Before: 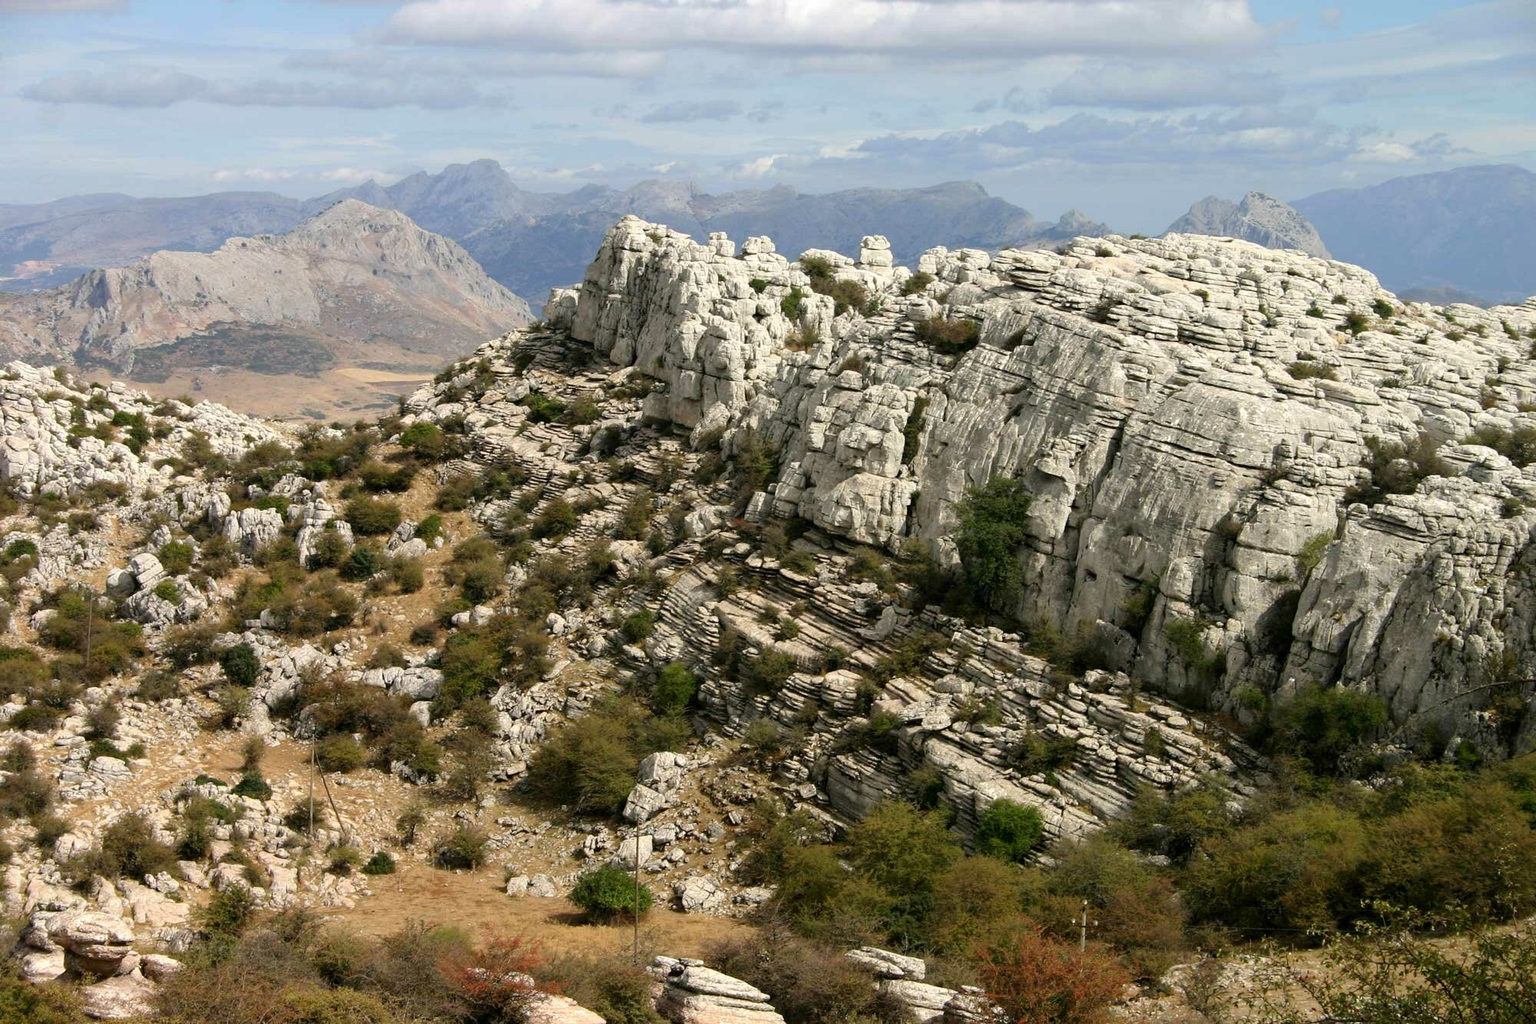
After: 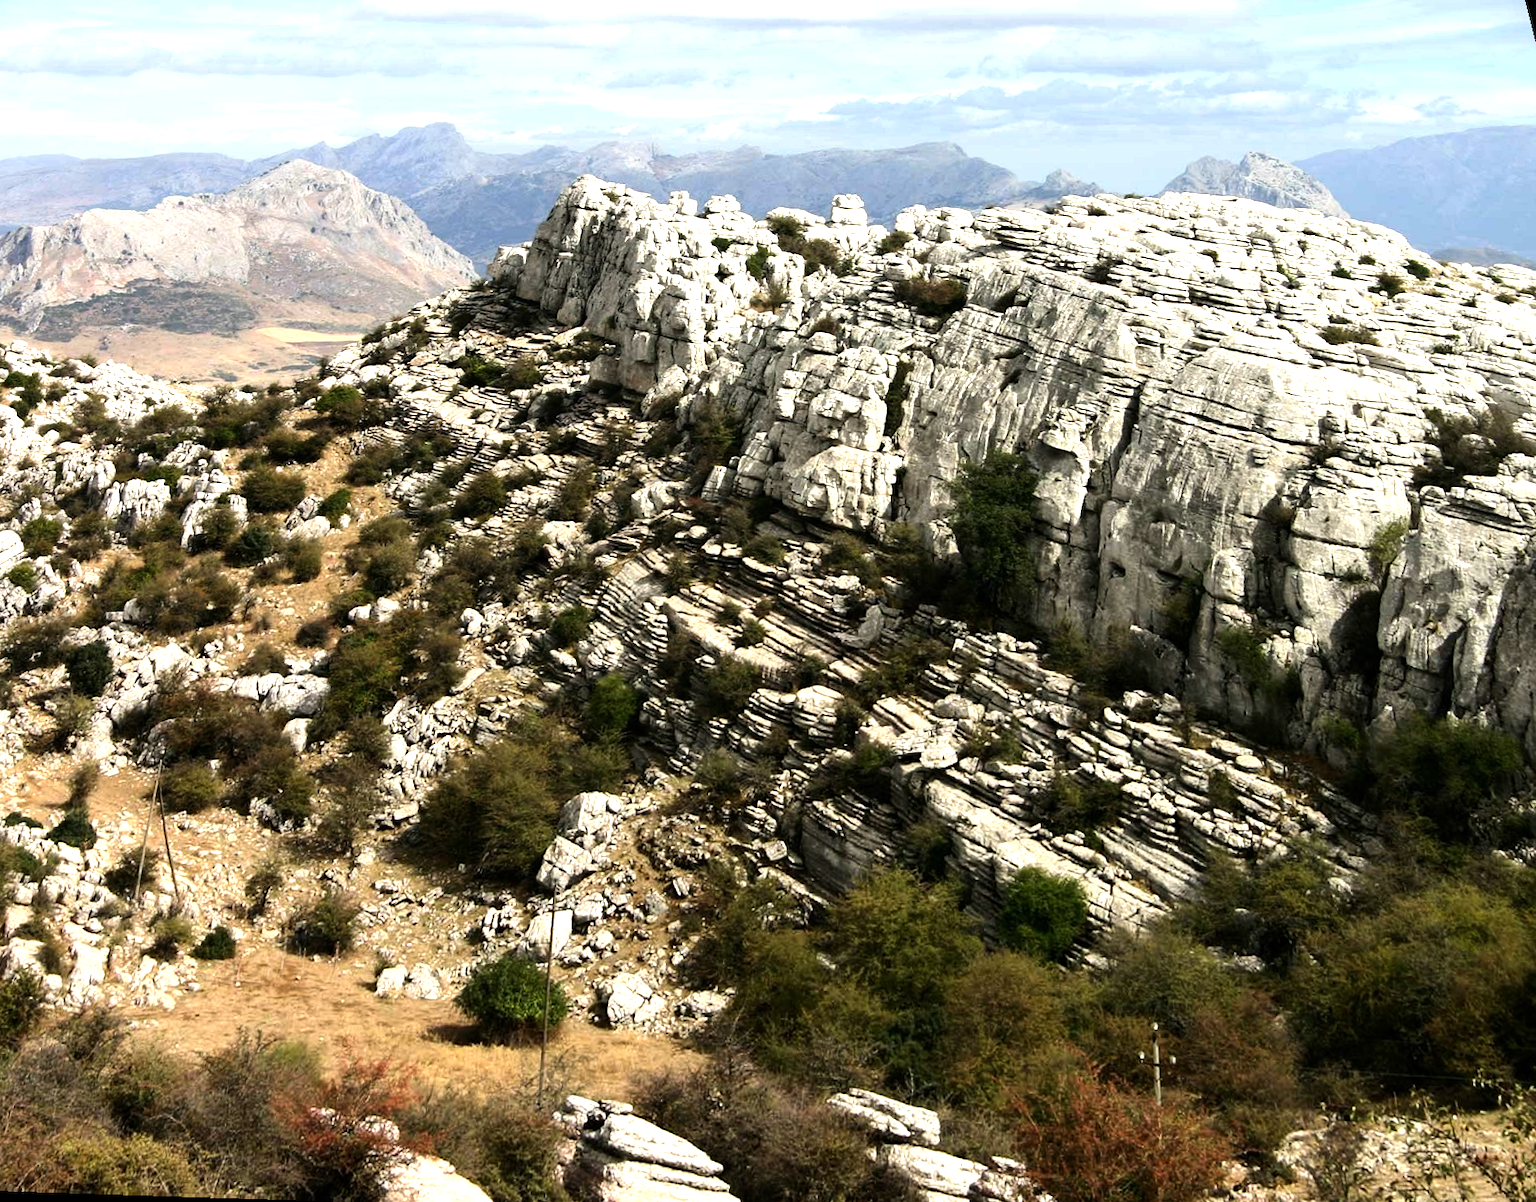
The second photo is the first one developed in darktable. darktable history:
tone equalizer: -8 EV -1.08 EV, -7 EV -1.01 EV, -6 EV -0.867 EV, -5 EV -0.578 EV, -3 EV 0.578 EV, -2 EV 0.867 EV, -1 EV 1.01 EV, +0 EV 1.08 EV, edges refinement/feathering 500, mask exposure compensation -1.57 EV, preserve details no
rotate and perspective: rotation 0.72°, lens shift (vertical) -0.352, lens shift (horizontal) -0.051, crop left 0.152, crop right 0.859, crop top 0.019, crop bottom 0.964
